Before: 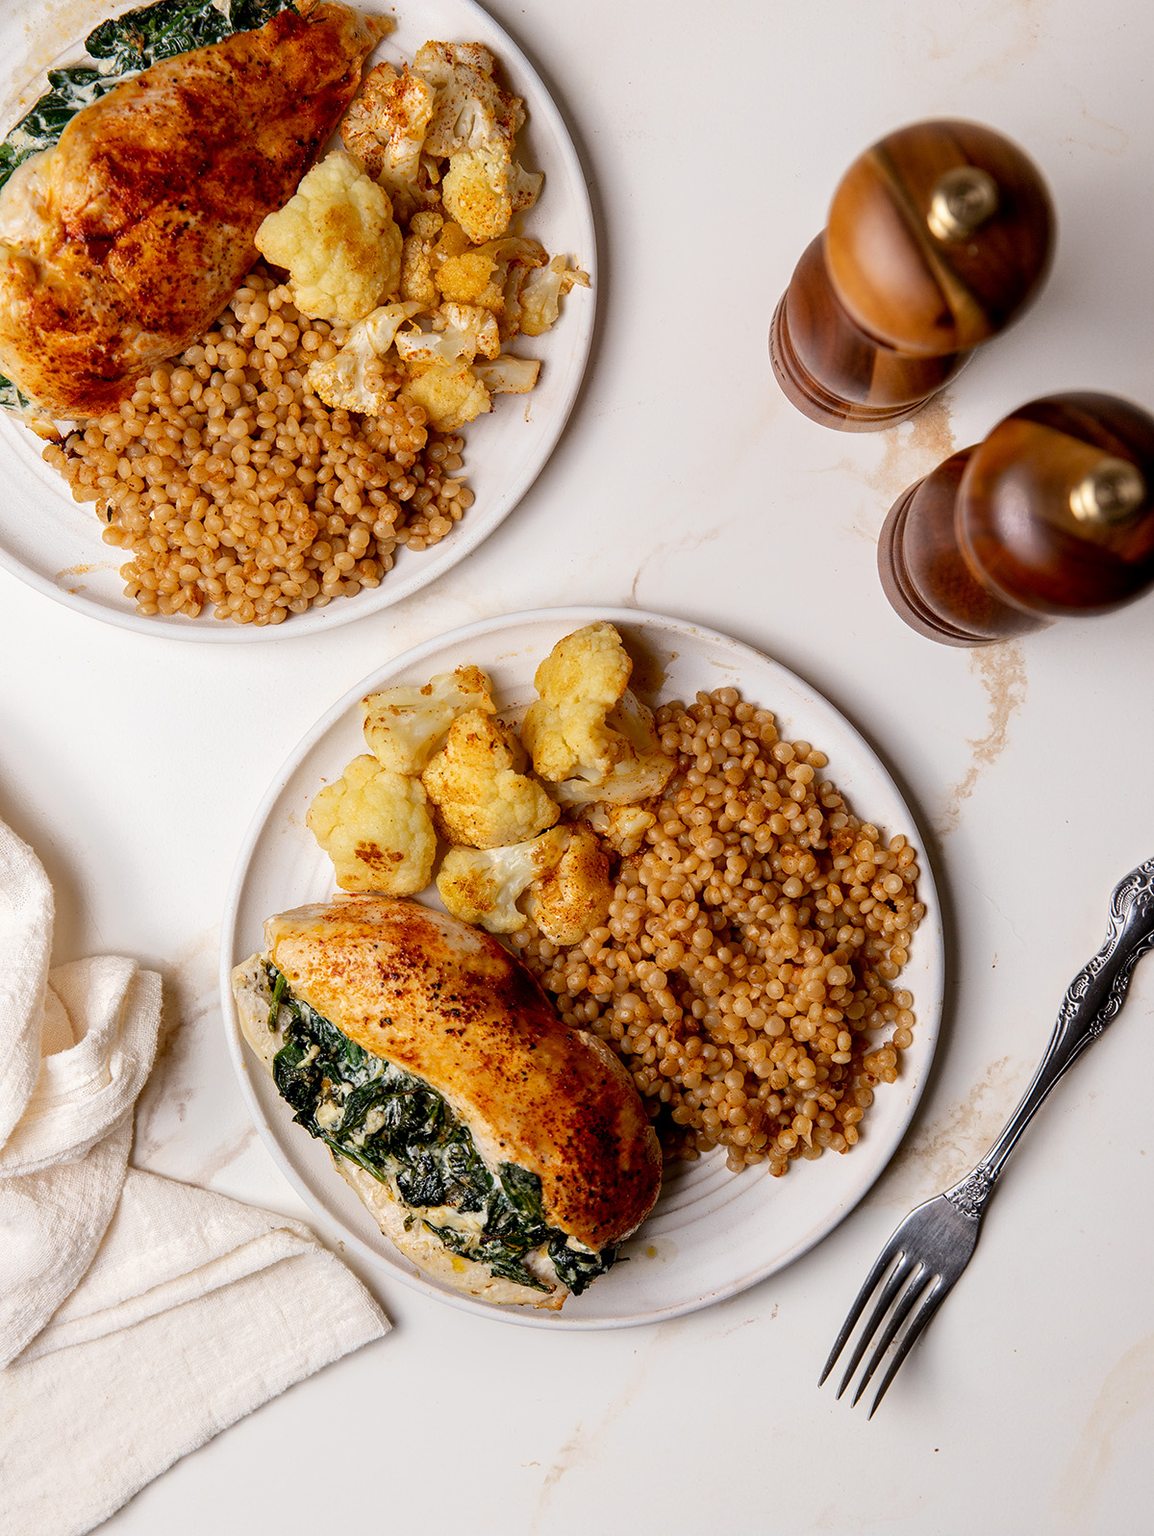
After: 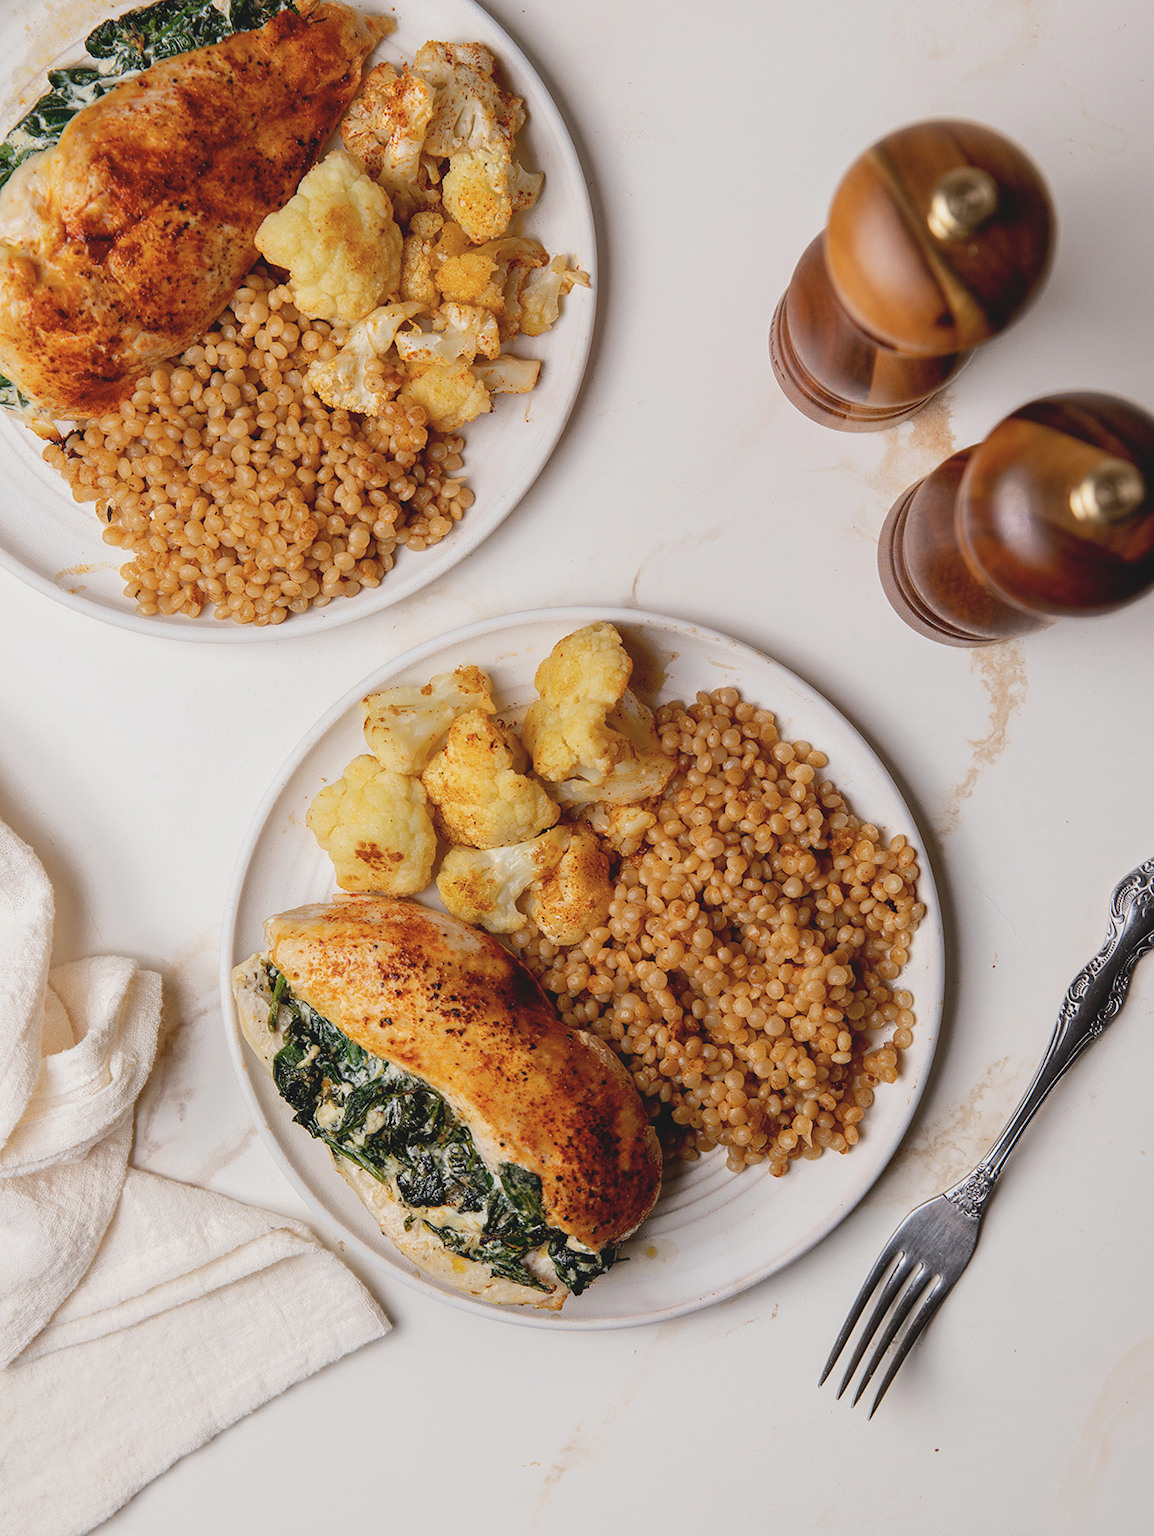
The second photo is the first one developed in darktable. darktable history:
contrast brightness saturation: contrast -0.144, brightness 0.042, saturation -0.137
